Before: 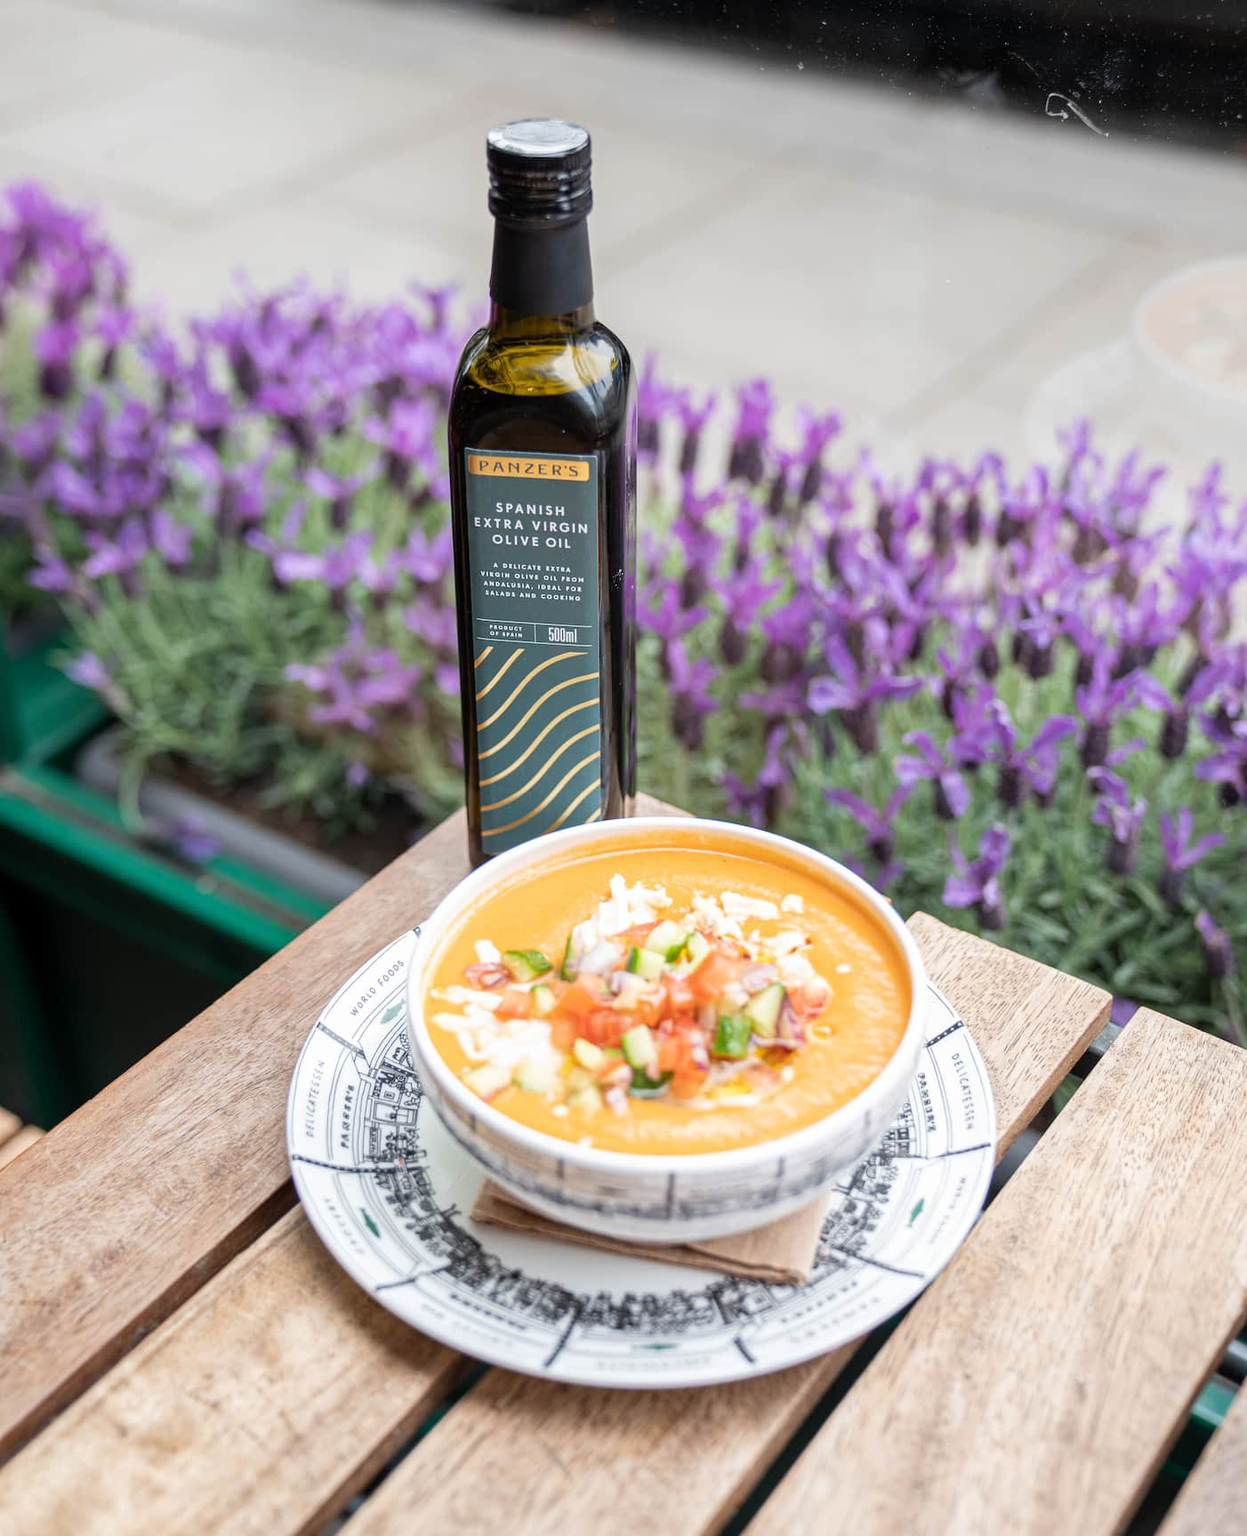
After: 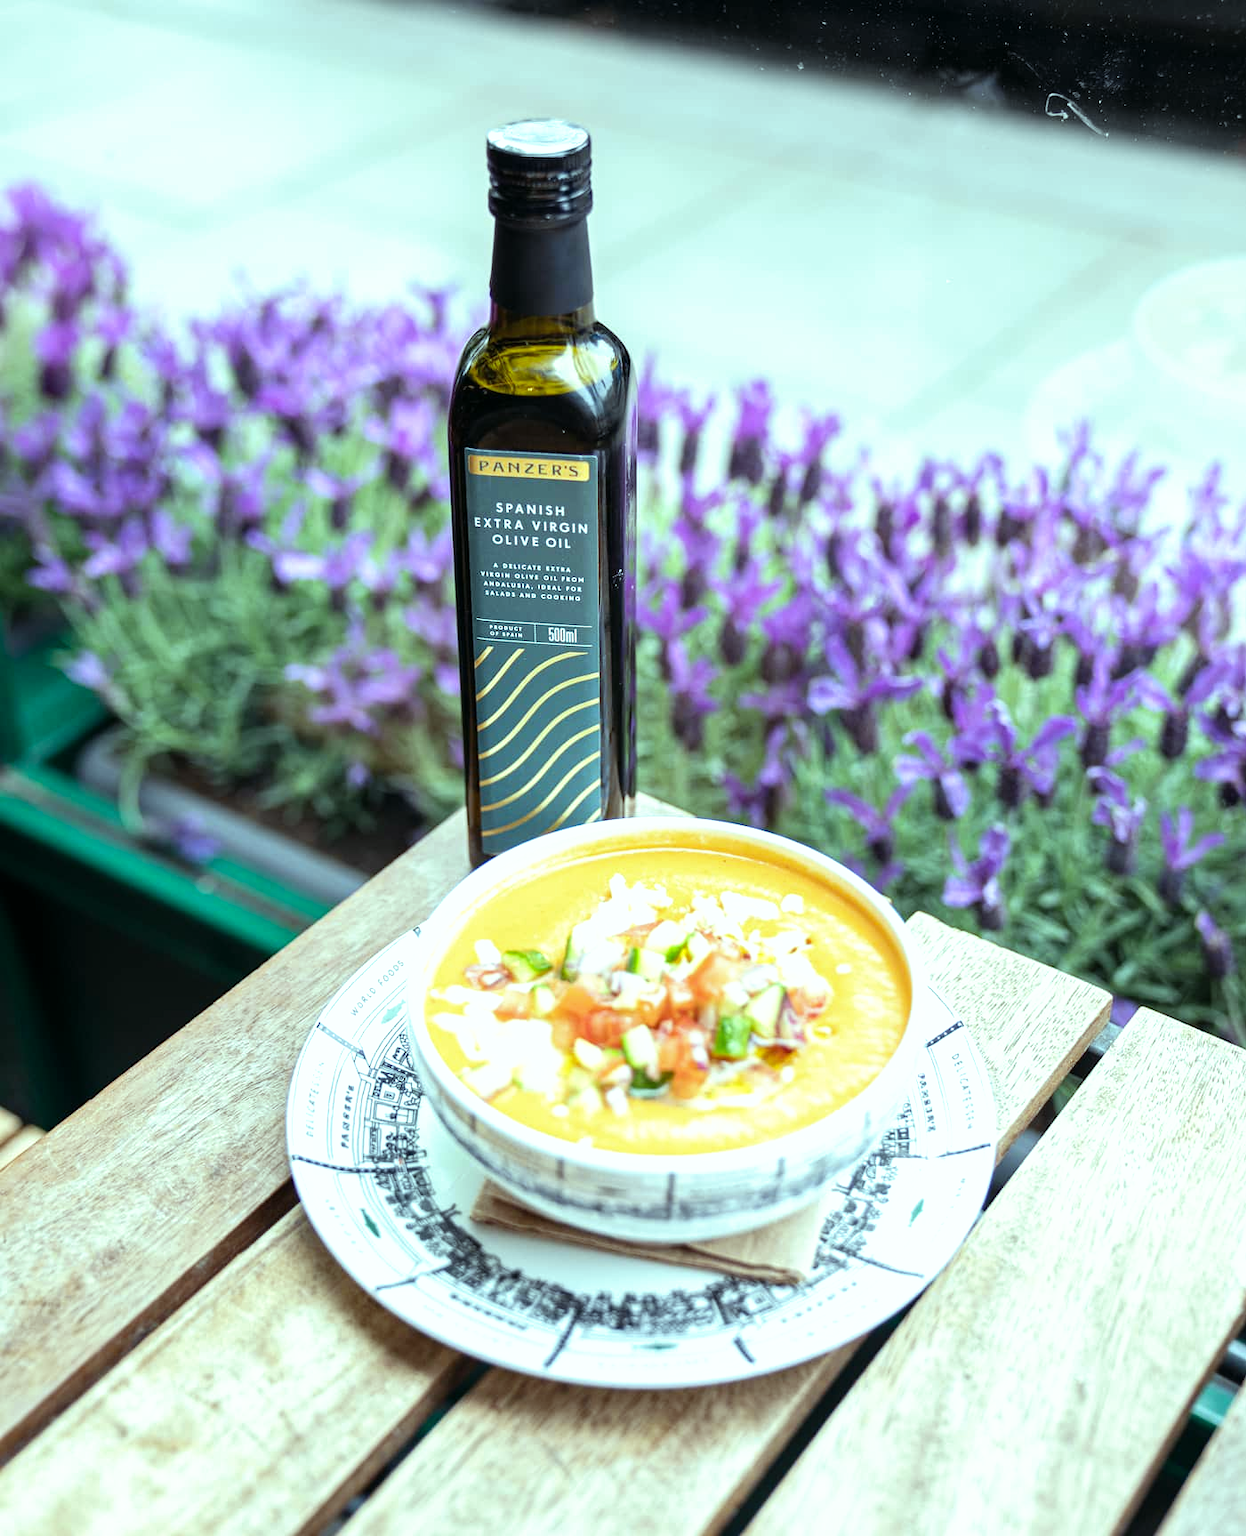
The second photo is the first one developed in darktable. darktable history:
tone curve: curves: ch0 [(0, 0) (0.003, 0.002) (0.011, 0.009) (0.025, 0.021) (0.044, 0.037) (0.069, 0.058) (0.1, 0.083) (0.136, 0.122) (0.177, 0.165) (0.224, 0.216) (0.277, 0.277) (0.335, 0.344) (0.399, 0.418) (0.468, 0.499) (0.543, 0.586) (0.623, 0.679) (0.709, 0.779) (0.801, 0.877) (0.898, 0.977) (1, 1)], preserve colors none
color balance: mode lift, gamma, gain (sRGB), lift [0.997, 0.979, 1.021, 1.011], gamma [1, 1.084, 0.916, 0.998], gain [1, 0.87, 1.13, 1.101], contrast 4.55%, contrast fulcrum 38.24%, output saturation 104.09%
